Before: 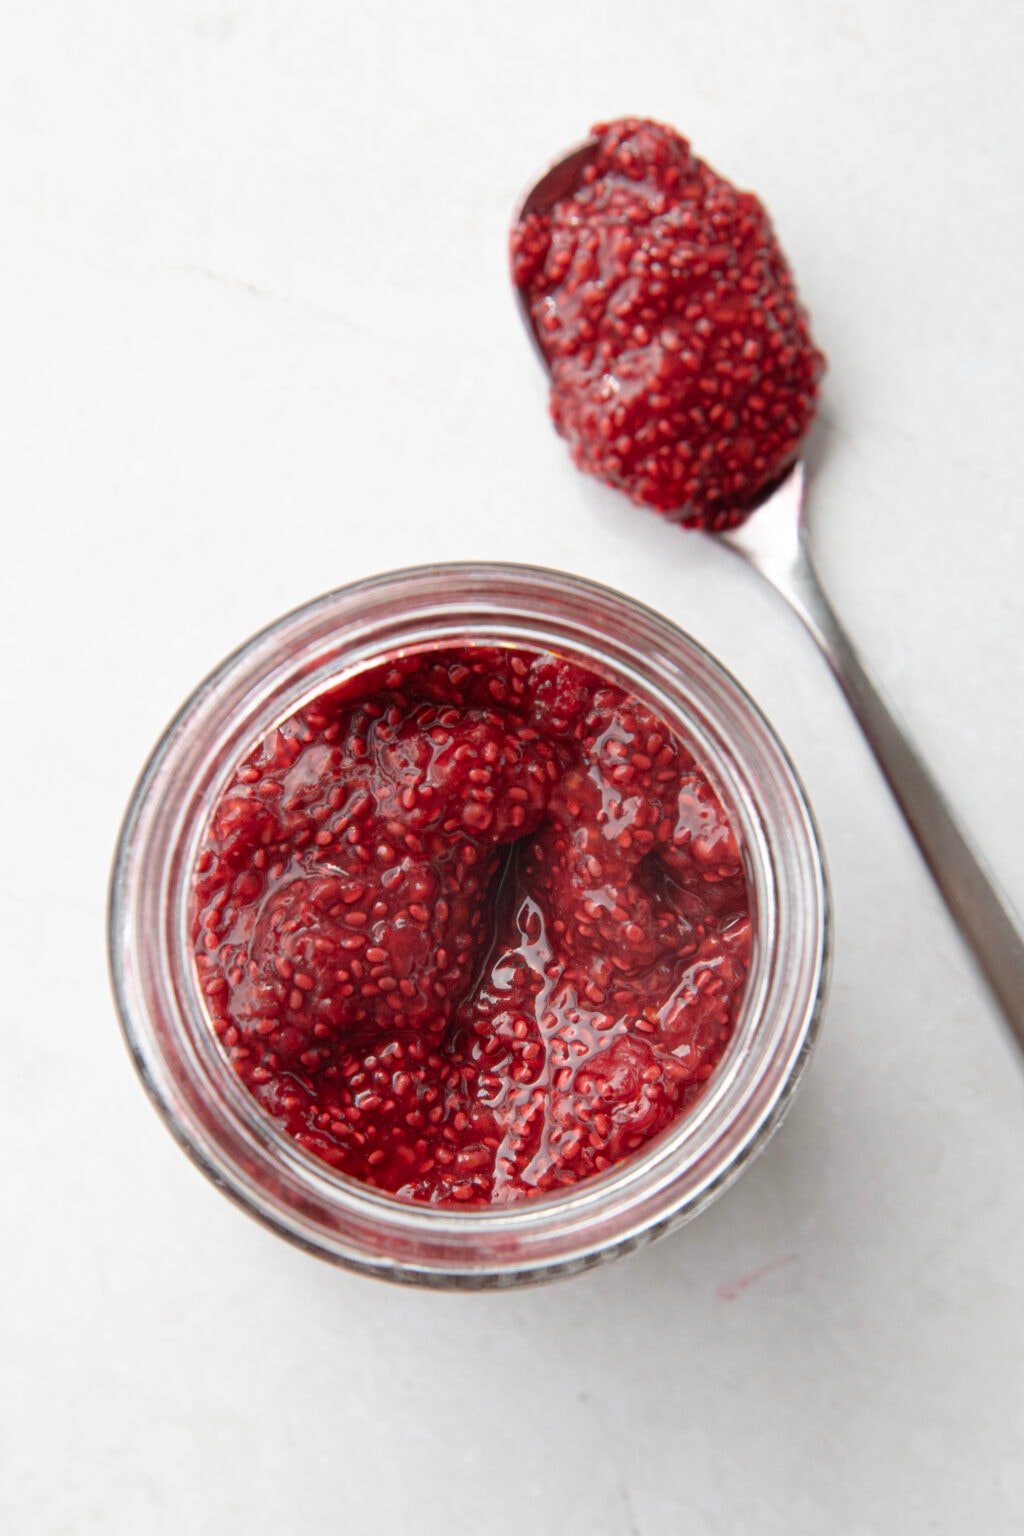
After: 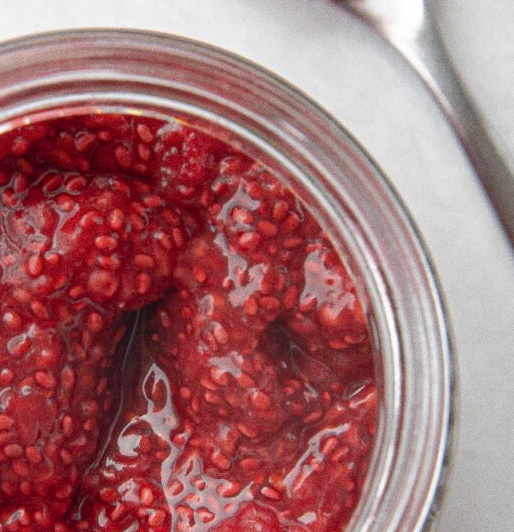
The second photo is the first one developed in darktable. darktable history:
crop: left 36.607%, top 34.735%, right 13.146%, bottom 30.611%
grain: coarseness 0.47 ISO
shadows and highlights: on, module defaults
